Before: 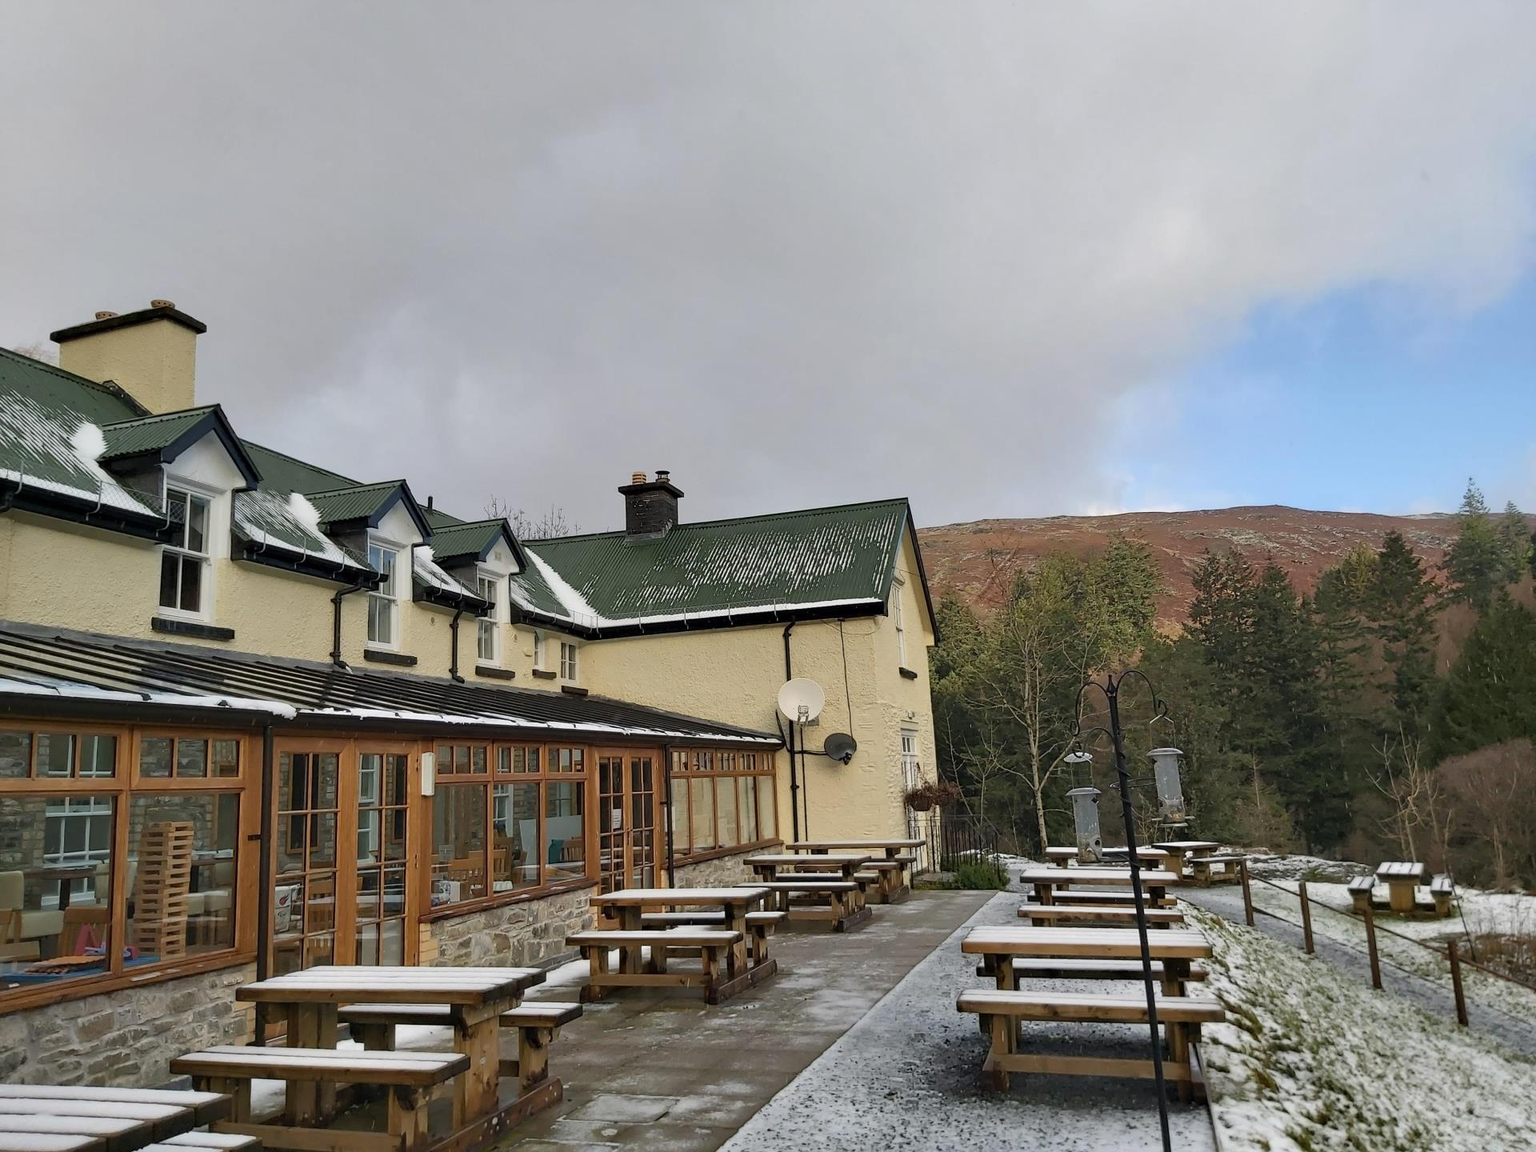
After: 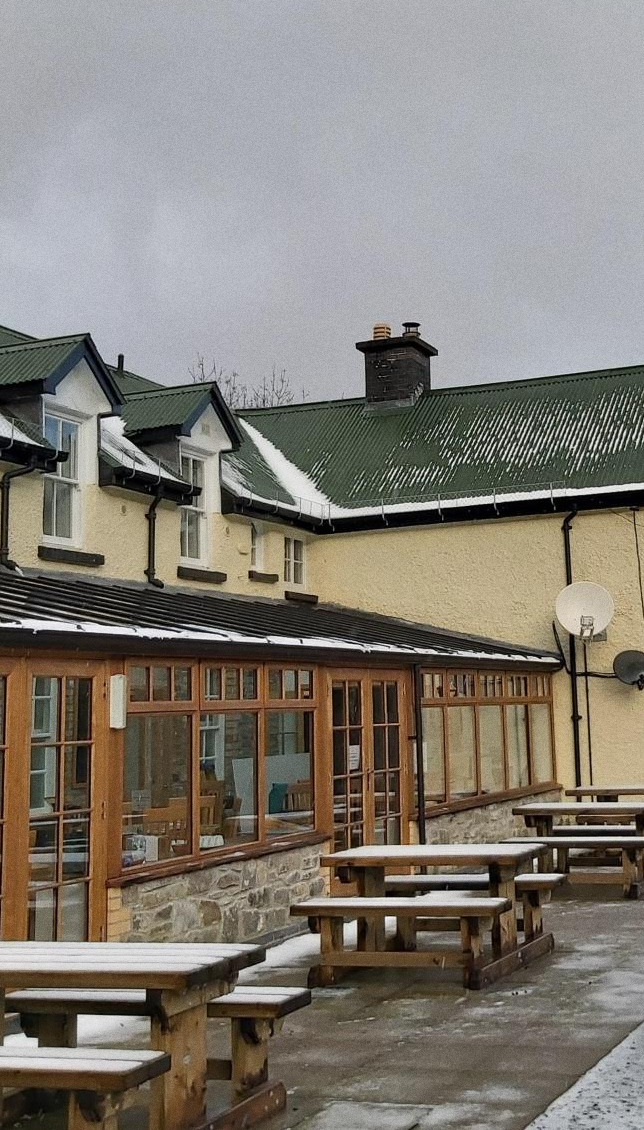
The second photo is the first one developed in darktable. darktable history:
crop and rotate: left 21.77%, top 18.528%, right 44.676%, bottom 2.997%
grain: on, module defaults
